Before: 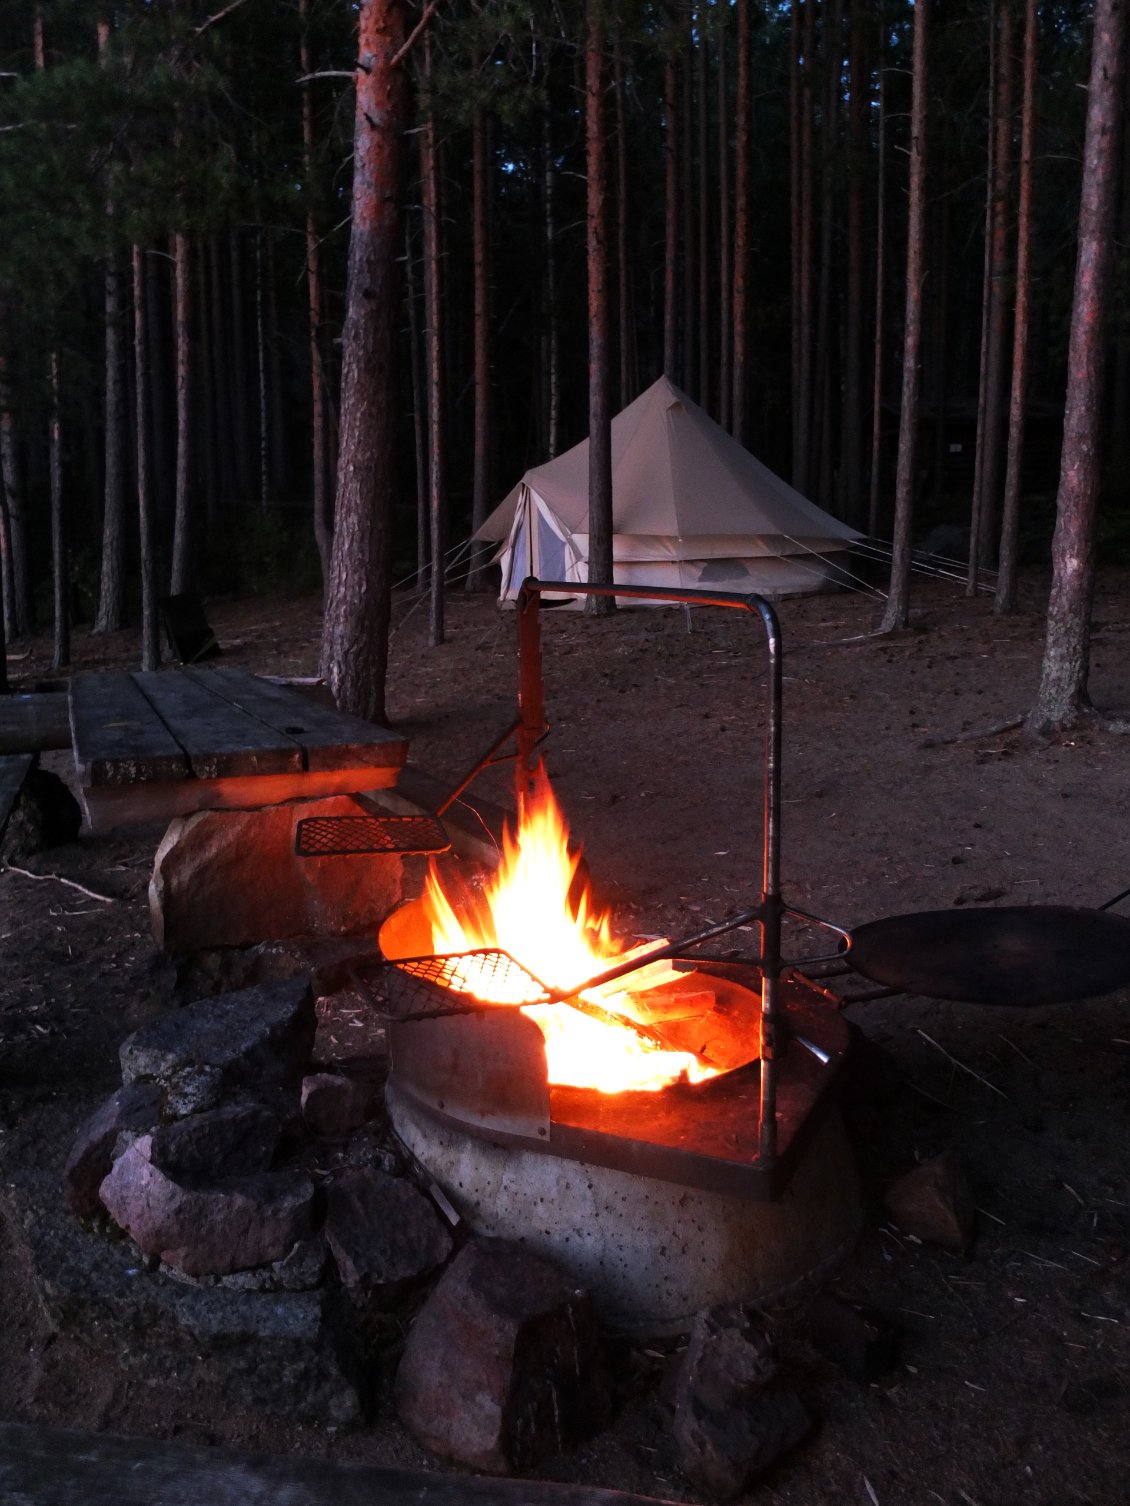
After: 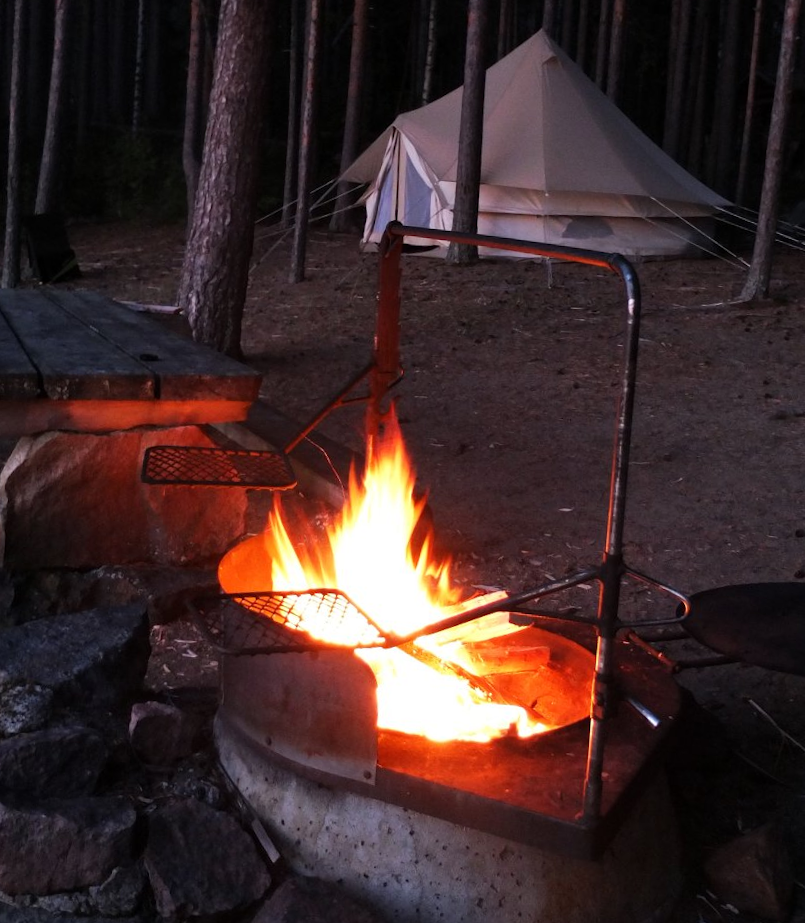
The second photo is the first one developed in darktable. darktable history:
crop and rotate: angle -4.01°, left 9.841%, top 21.114%, right 12.387%, bottom 11.994%
